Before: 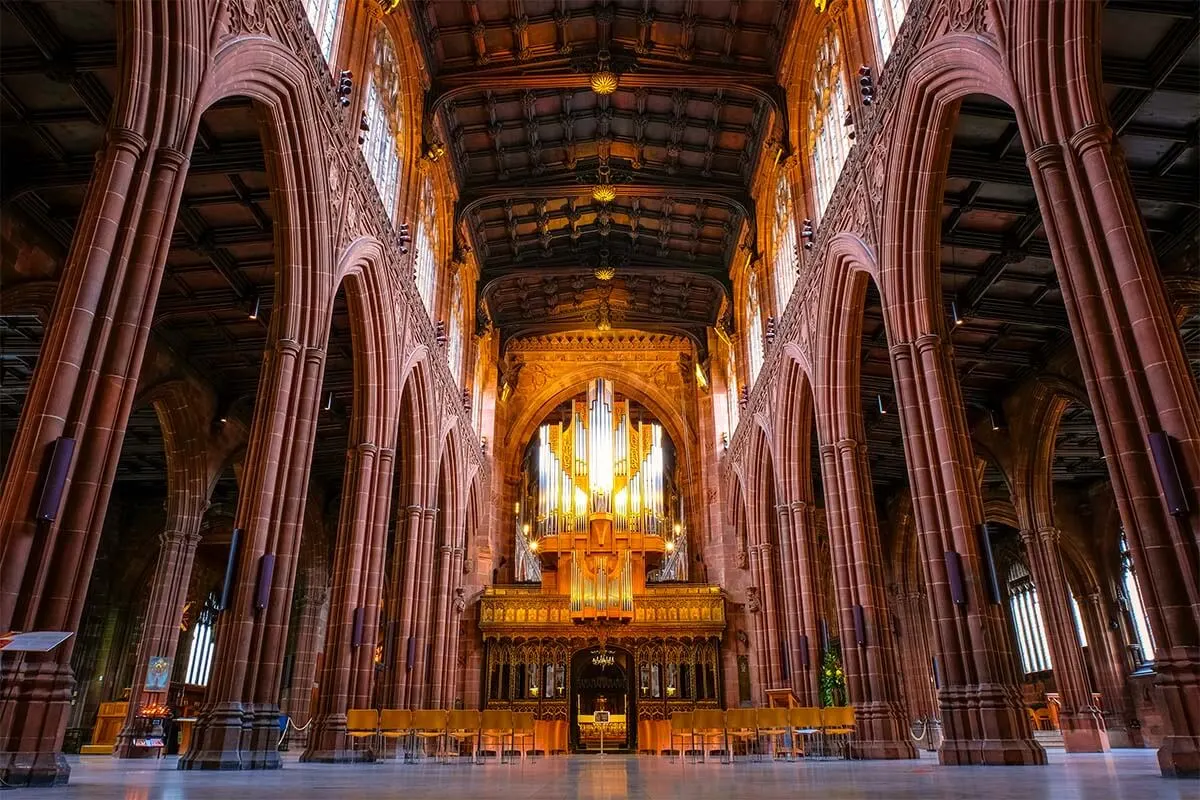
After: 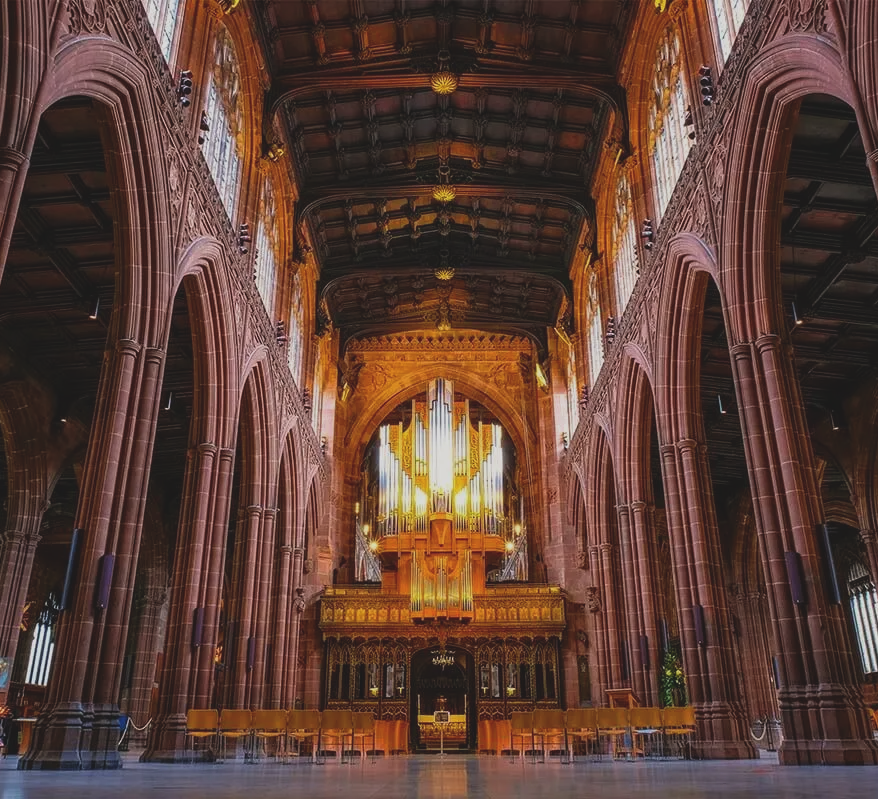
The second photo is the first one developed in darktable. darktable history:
crop: left 13.395%, top 0%, right 13.383%
exposure: black level correction -0.015, exposure -0.517 EV, compensate highlight preservation false
